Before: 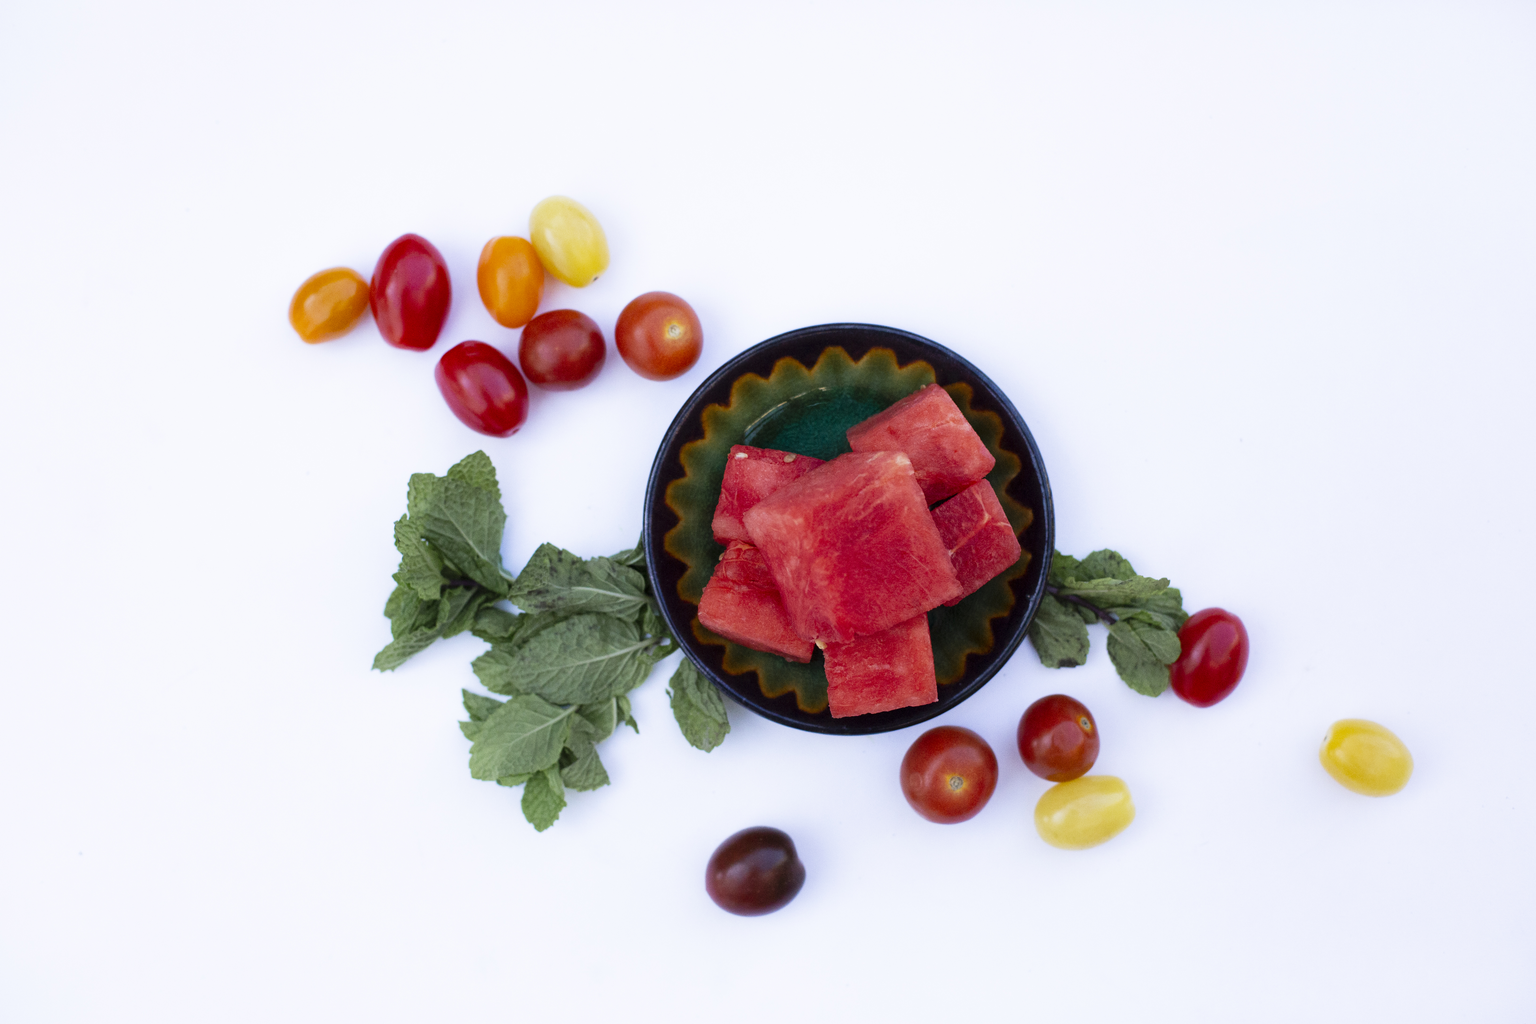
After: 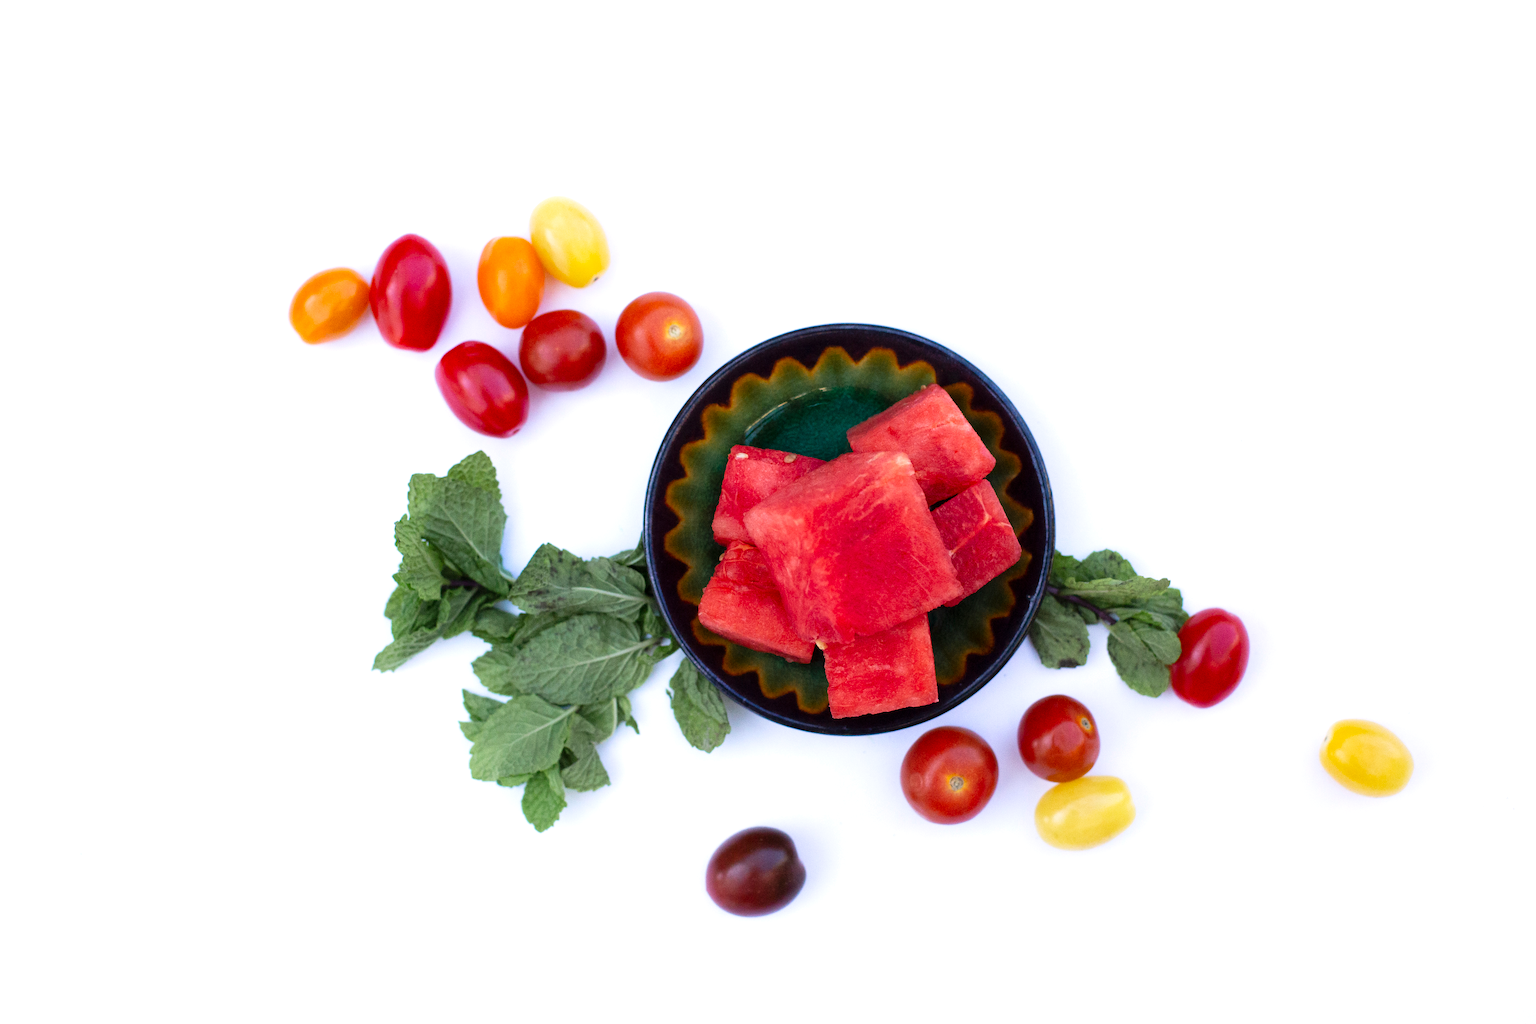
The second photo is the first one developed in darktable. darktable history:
color correction: highlights a* 0.602, highlights b* 2.87, saturation 1.07
exposure: exposure 0.295 EV, compensate exposure bias true, compensate highlight preservation false
